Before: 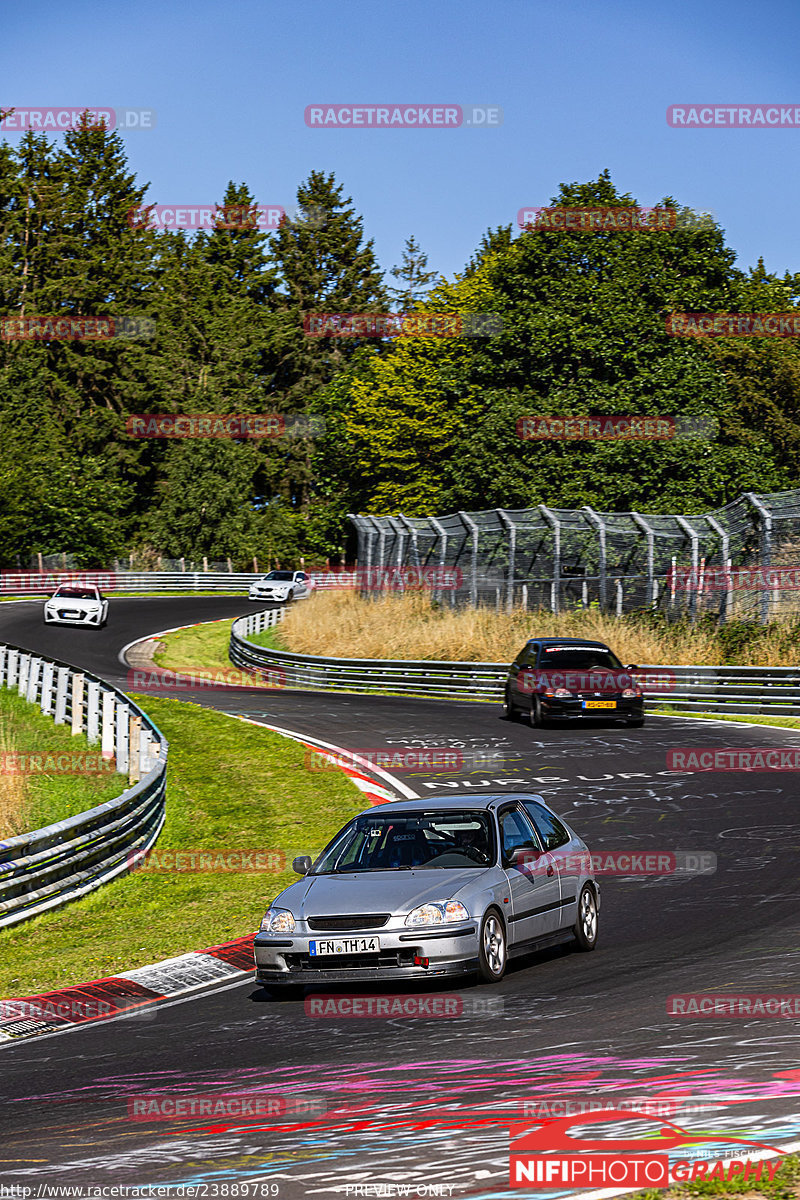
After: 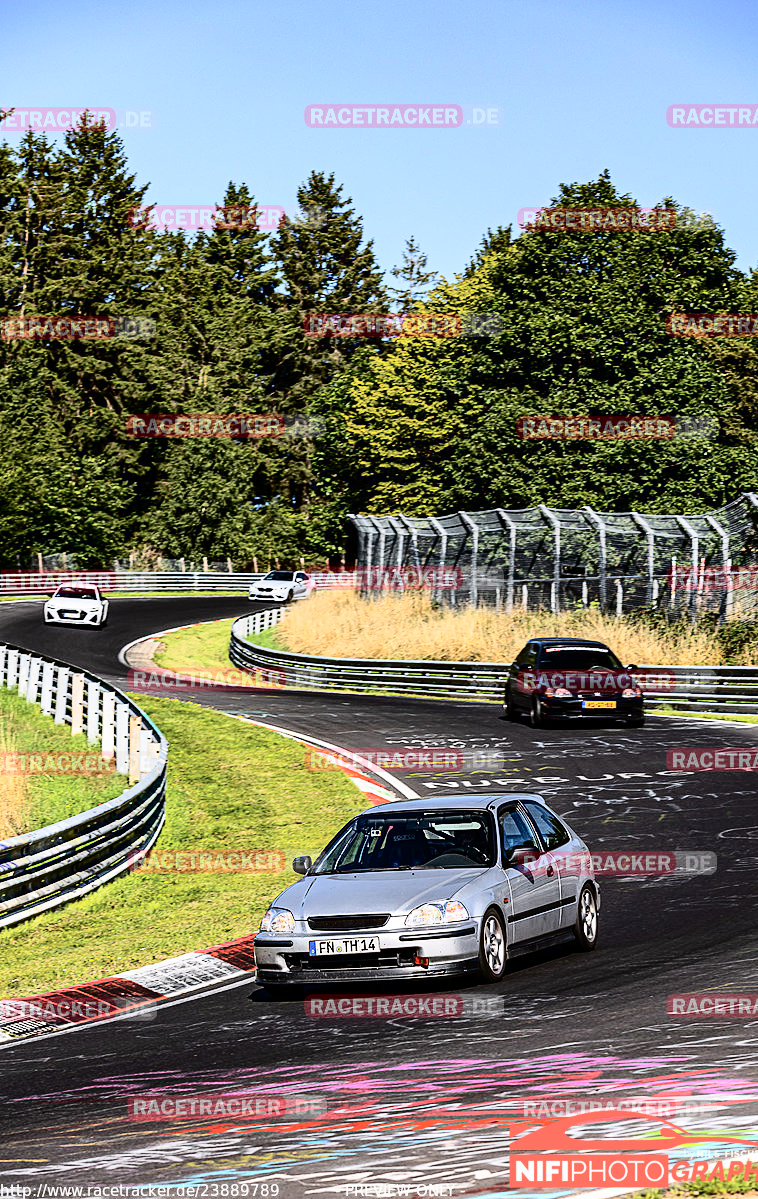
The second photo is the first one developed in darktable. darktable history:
crop and rotate: left 0%, right 5.154%
tone curve: curves: ch0 [(0, 0) (0.003, 0.001) (0.011, 0.004) (0.025, 0.009) (0.044, 0.016) (0.069, 0.025) (0.1, 0.036) (0.136, 0.059) (0.177, 0.103) (0.224, 0.175) (0.277, 0.274) (0.335, 0.395) (0.399, 0.52) (0.468, 0.635) (0.543, 0.733) (0.623, 0.817) (0.709, 0.888) (0.801, 0.93) (0.898, 0.964) (1, 1)], color space Lab, independent channels, preserve colors none
